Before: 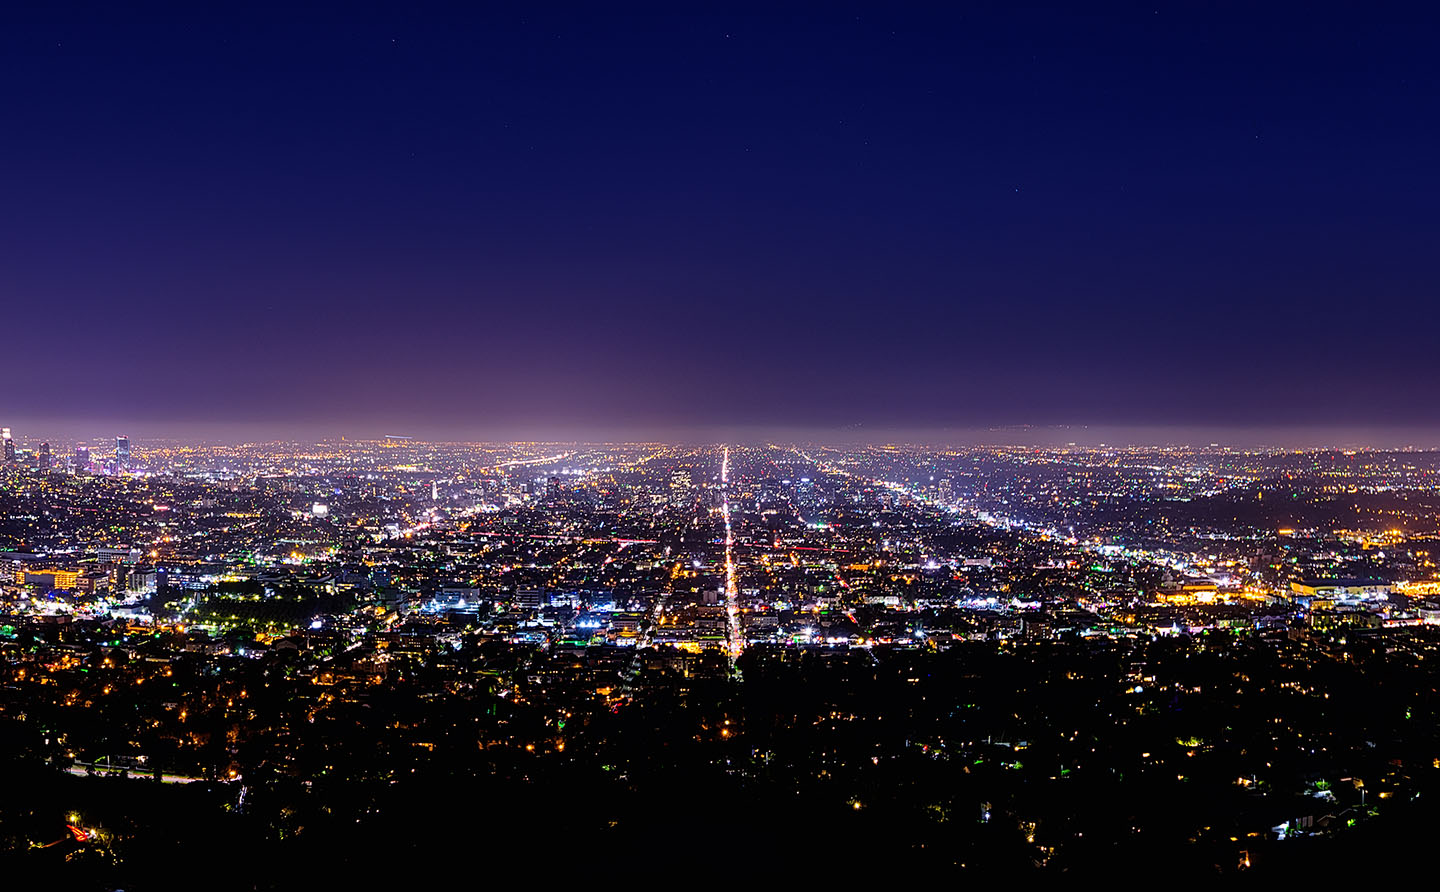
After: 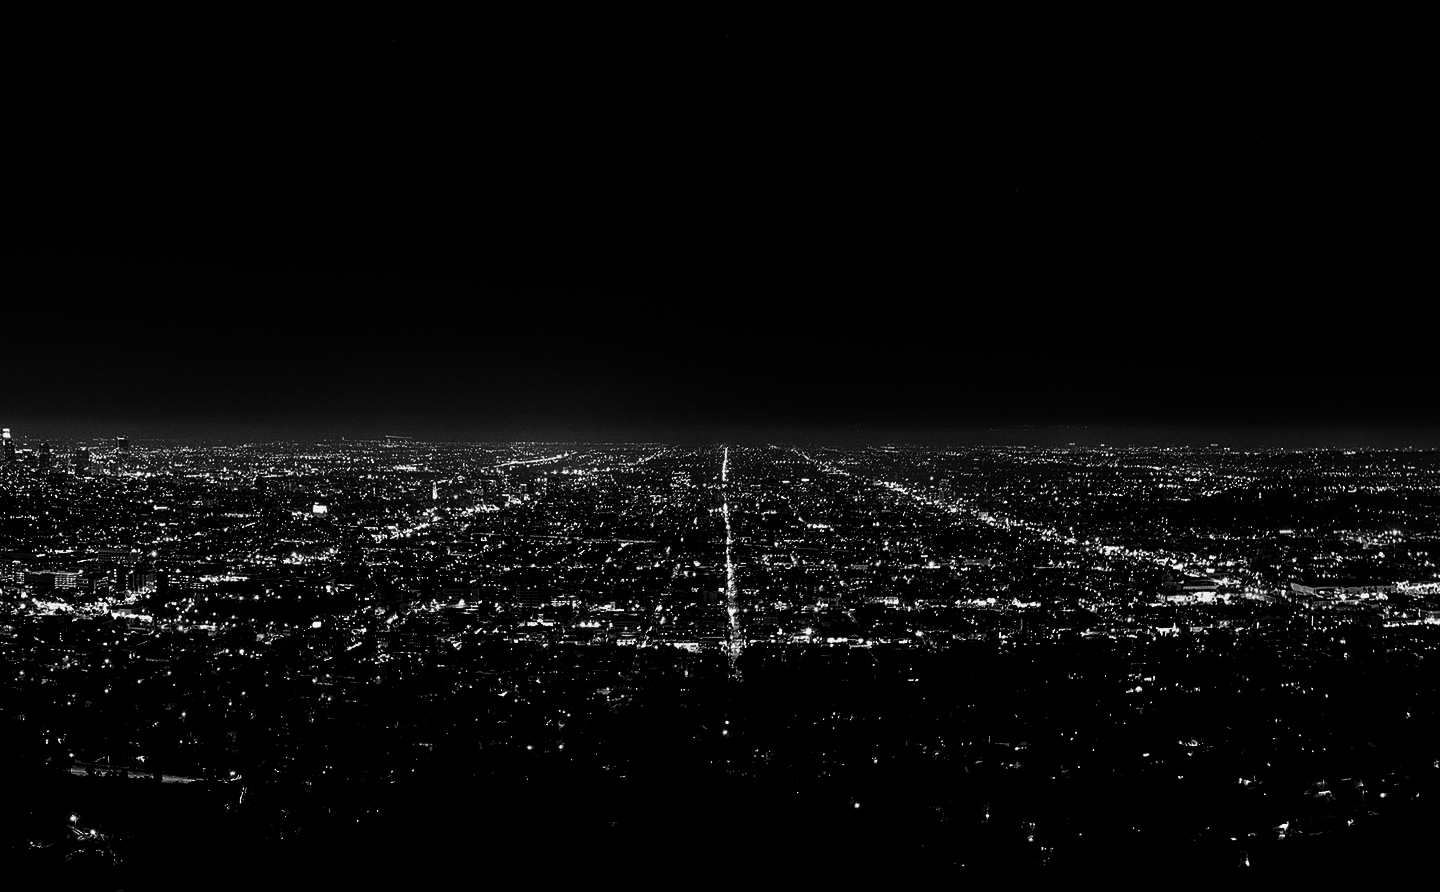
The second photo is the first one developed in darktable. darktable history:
grain: coarseness 0.09 ISO, strength 40%
contrast brightness saturation: brightness -1, saturation 1
monochrome: a -3.63, b -0.465
